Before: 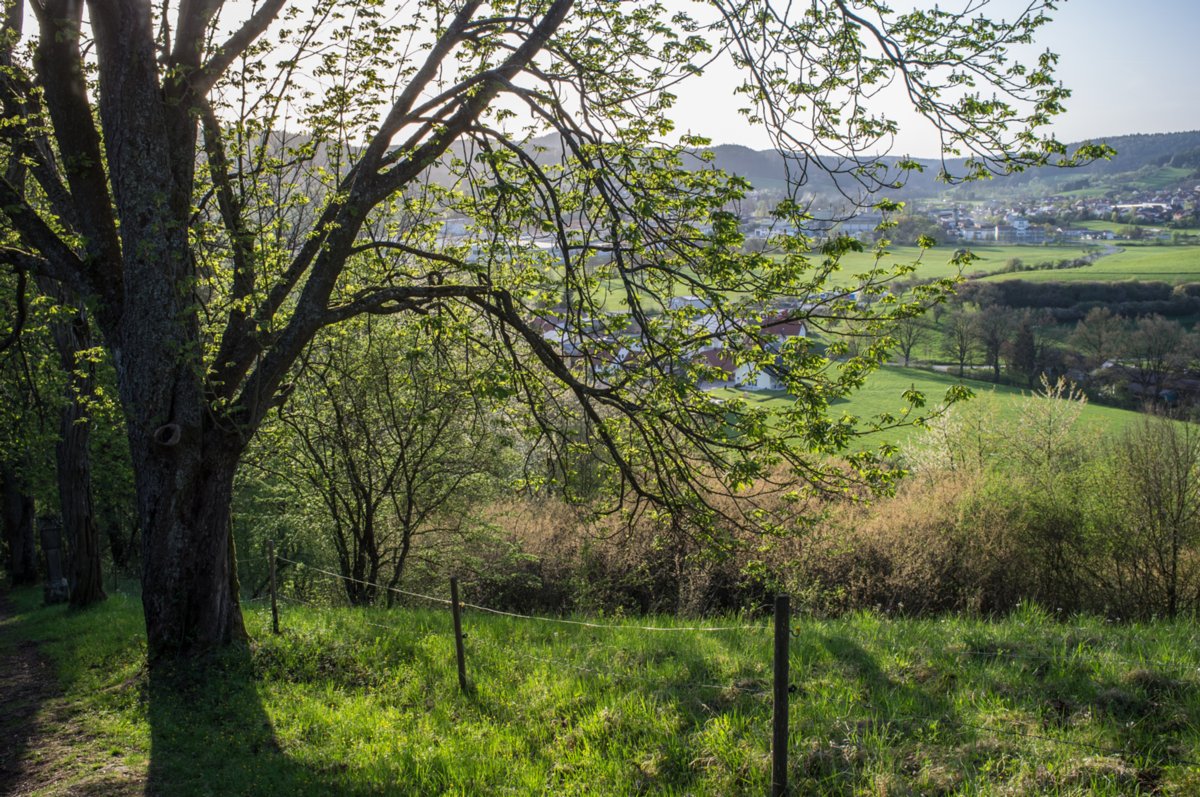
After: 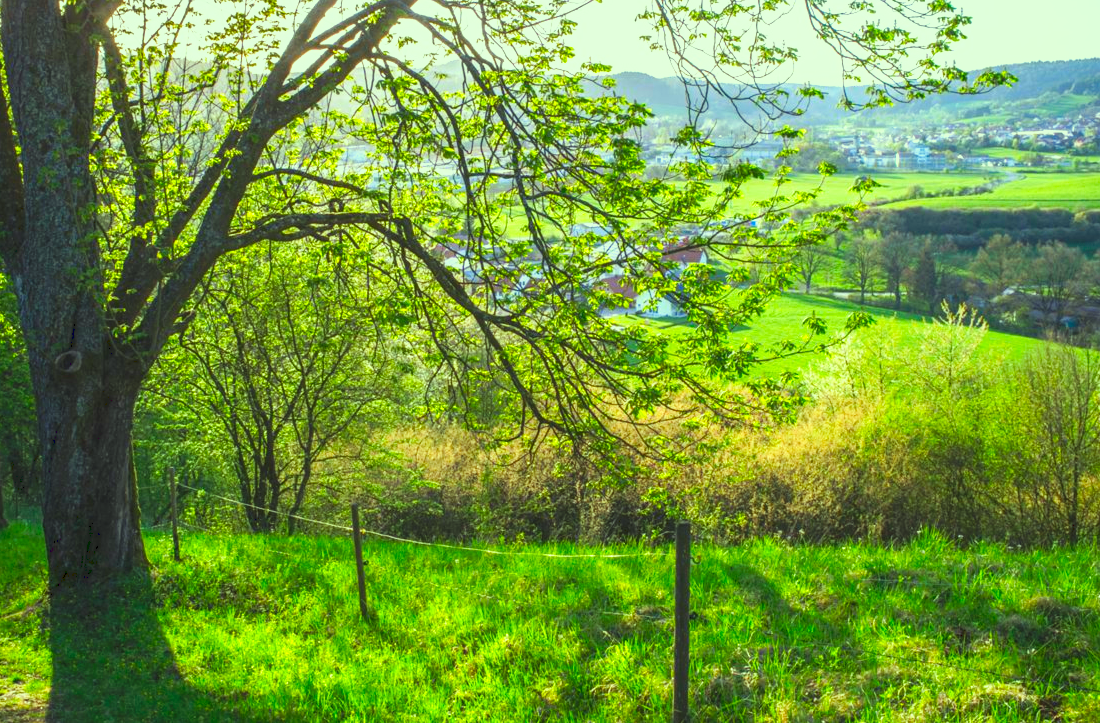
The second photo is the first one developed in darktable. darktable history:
crop and rotate: left 8.262%, top 9.226%
tone curve: curves: ch0 [(0, 0) (0.003, 0.115) (0.011, 0.133) (0.025, 0.157) (0.044, 0.182) (0.069, 0.209) (0.1, 0.239) (0.136, 0.279) (0.177, 0.326) (0.224, 0.379) (0.277, 0.436) (0.335, 0.507) (0.399, 0.587) (0.468, 0.671) (0.543, 0.75) (0.623, 0.837) (0.709, 0.916) (0.801, 0.978) (0.898, 0.985) (1, 1)], preserve colors none
color correction: highlights a* -10.77, highlights b* 9.8, saturation 1.72
